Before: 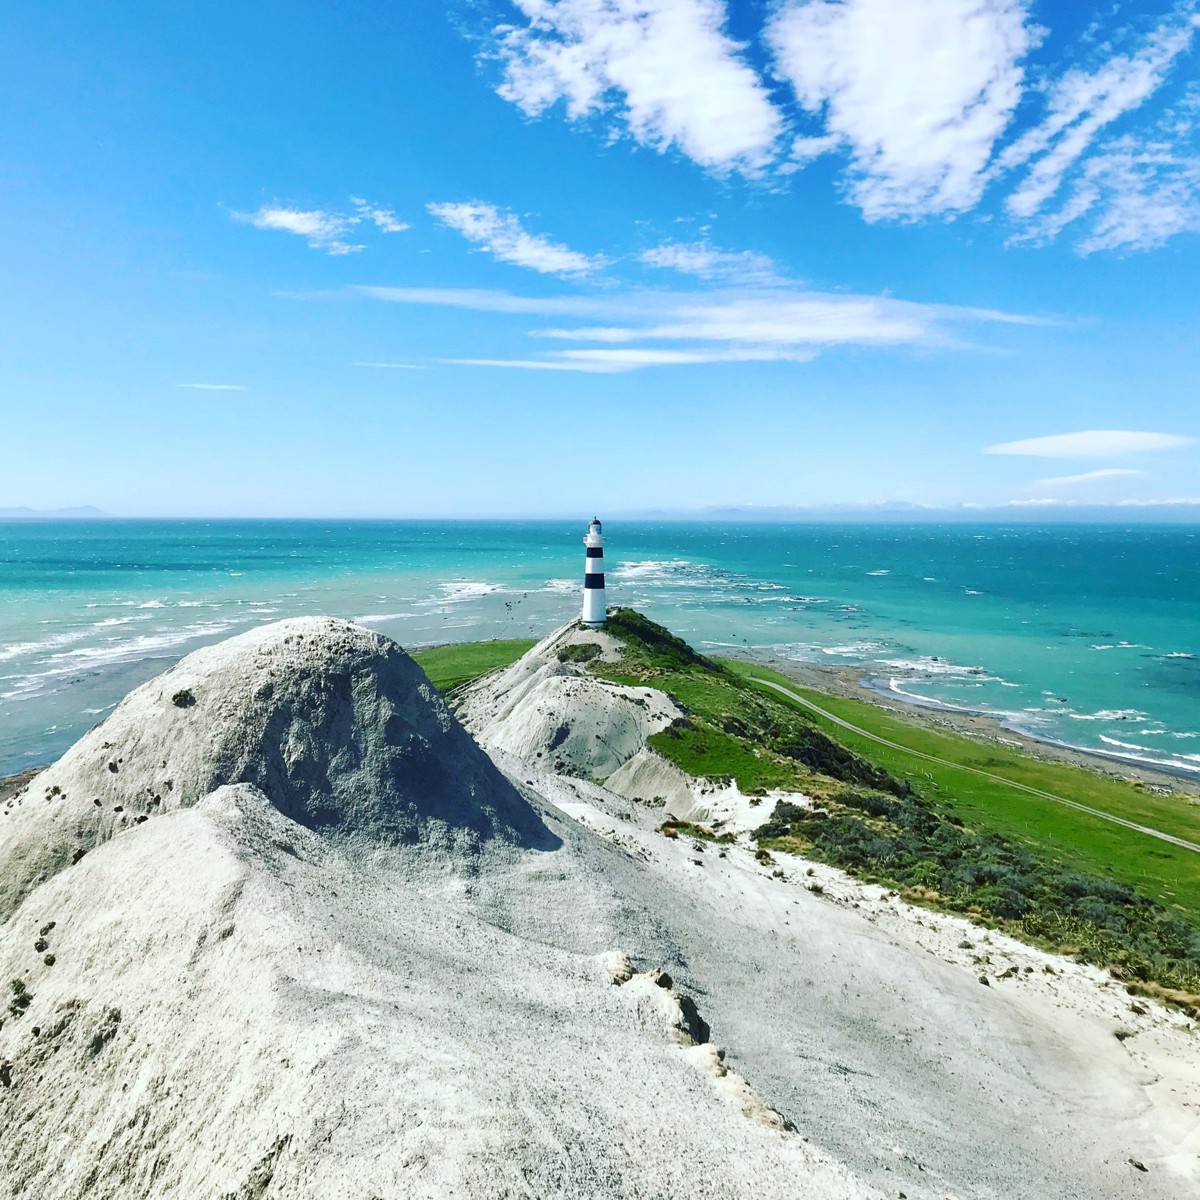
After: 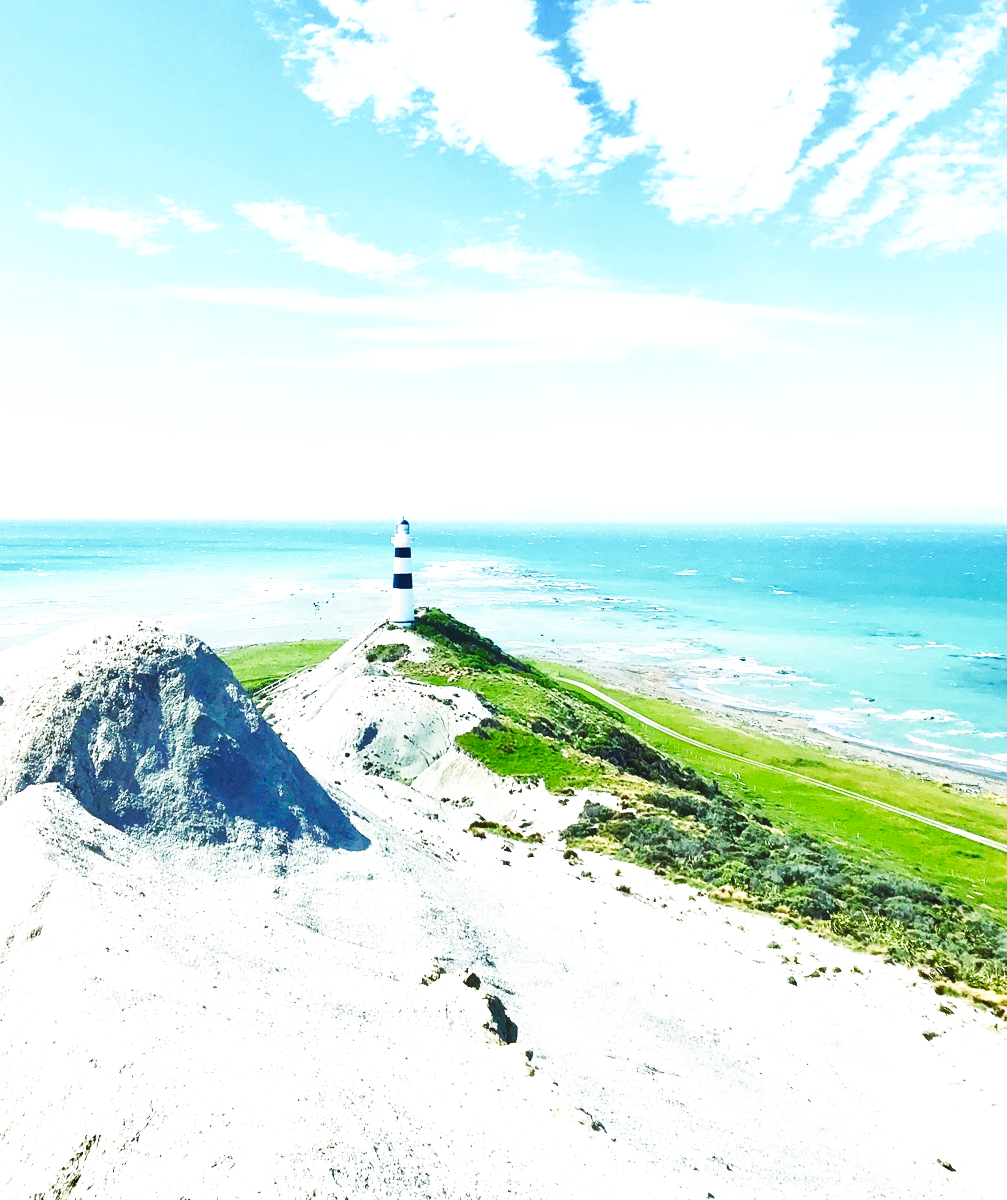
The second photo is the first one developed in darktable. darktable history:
base curve: curves: ch0 [(0, 0.003) (0.001, 0.002) (0.006, 0.004) (0.02, 0.022) (0.048, 0.086) (0.094, 0.234) (0.162, 0.431) (0.258, 0.629) (0.385, 0.8) (0.548, 0.918) (0.751, 0.988) (1, 1)], preserve colors none
shadows and highlights: shadows 37.24, highlights -27.31, soften with gaussian
crop: left 16.011%
exposure: black level correction -0.005, exposure 0.621 EV, compensate highlight preservation false
